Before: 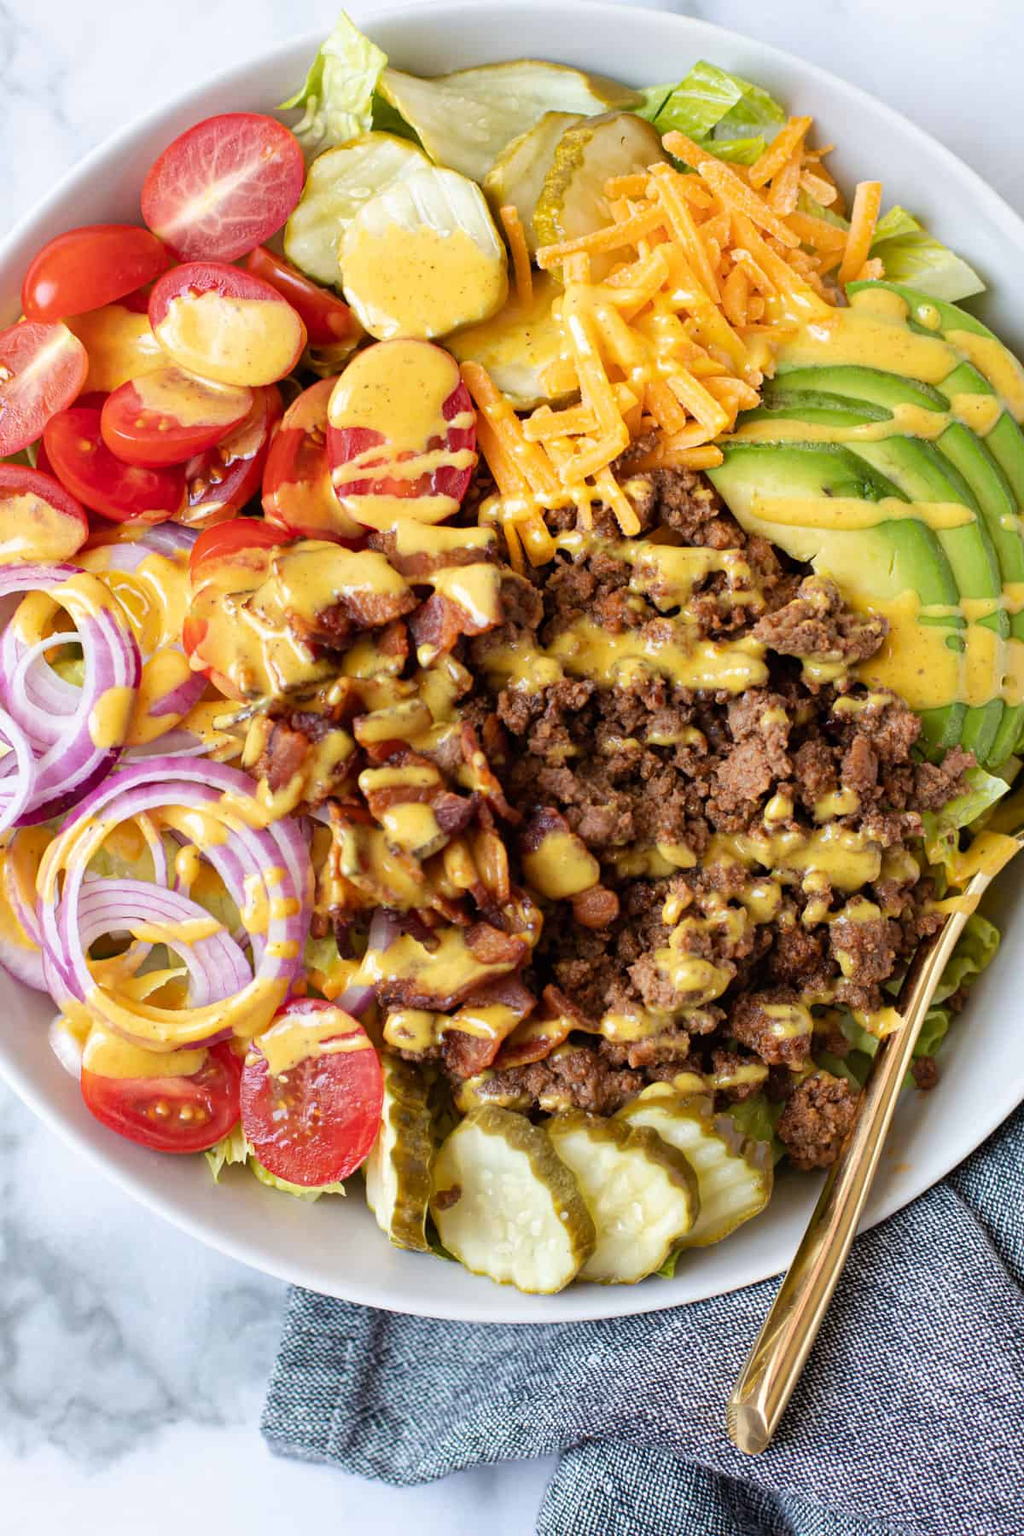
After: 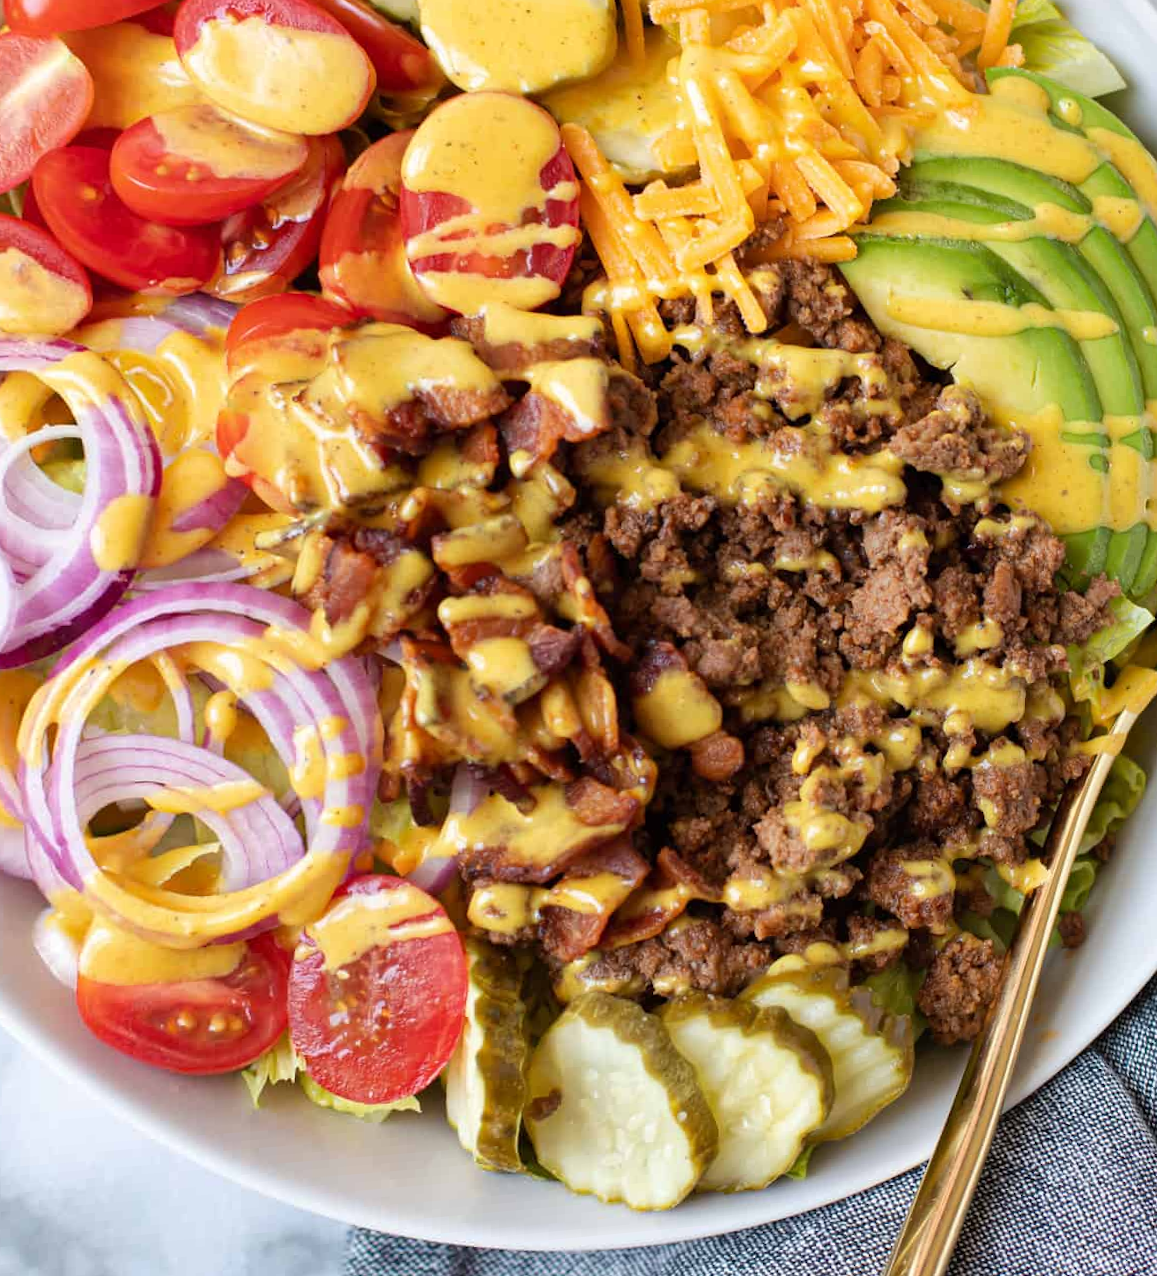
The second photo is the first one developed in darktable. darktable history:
rotate and perspective: rotation -0.013°, lens shift (vertical) -0.027, lens shift (horizontal) 0.178, crop left 0.016, crop right 0.989, crop top 0.082, crop bottom 0.918
crop and rotate: left 1.814%, top 12.818%, right 0.25%, bottom 9.225%
